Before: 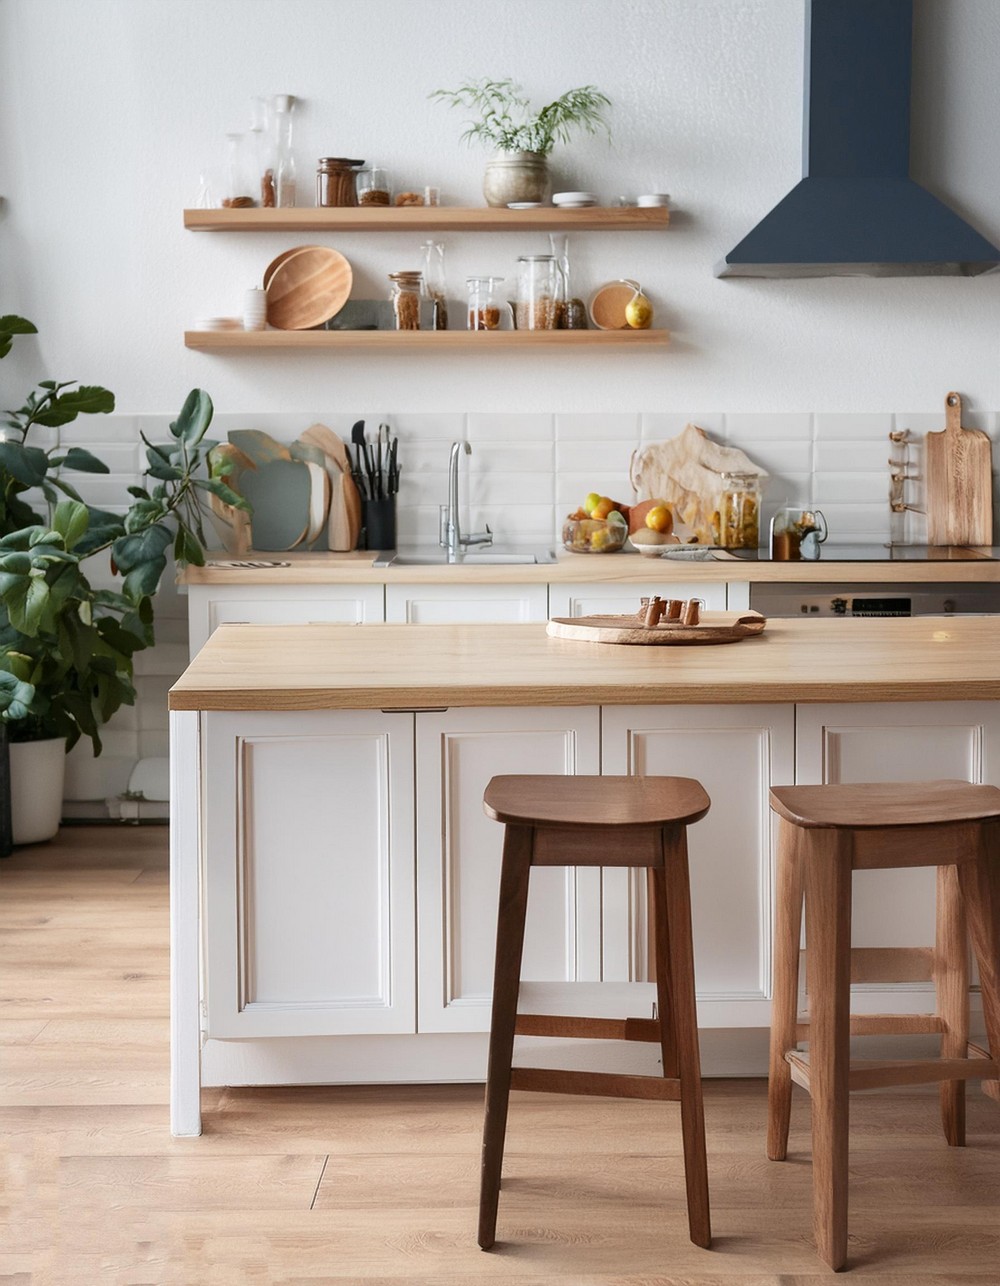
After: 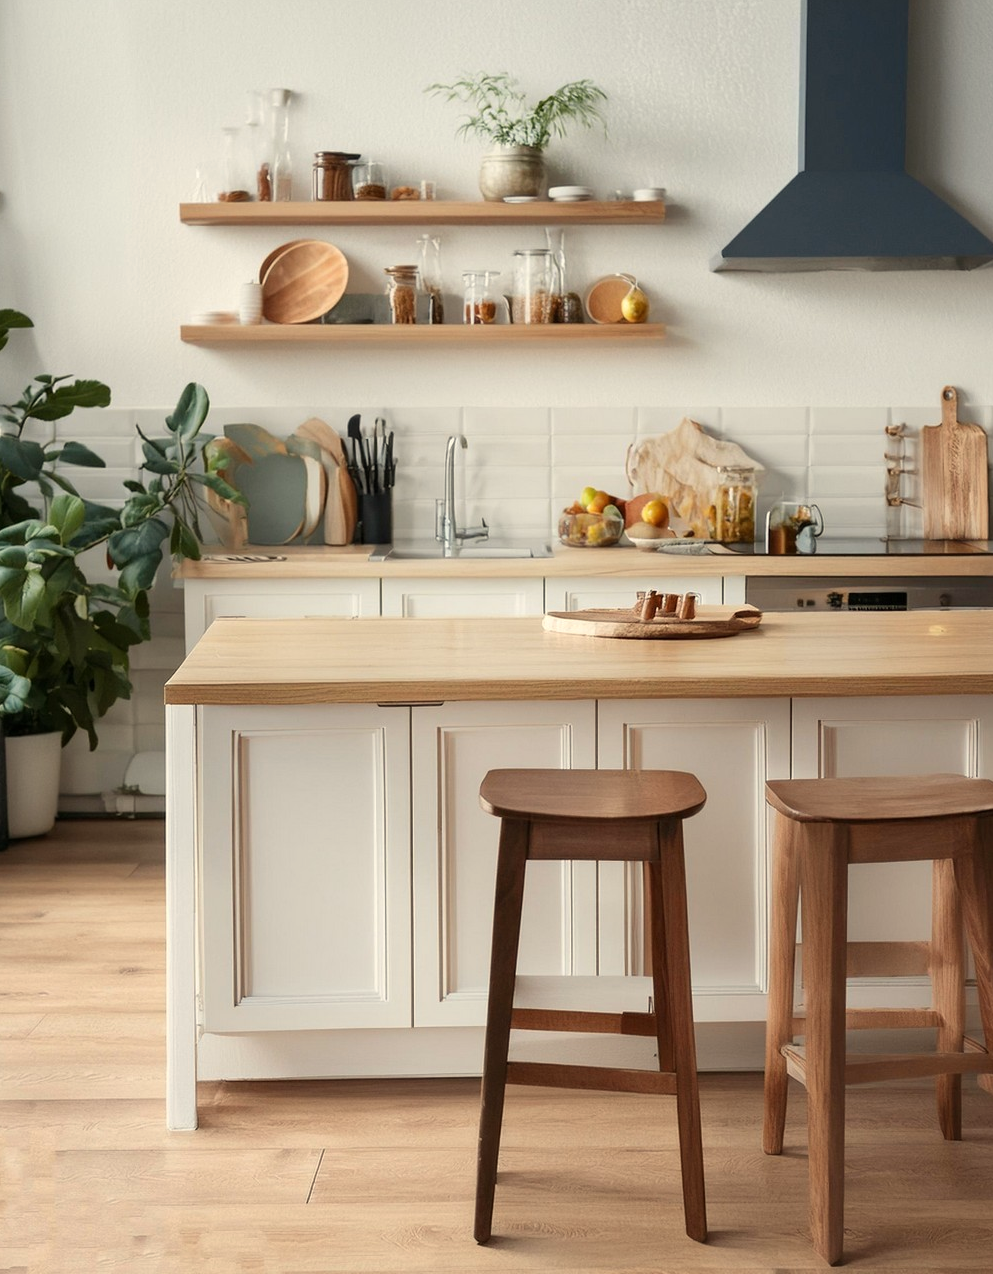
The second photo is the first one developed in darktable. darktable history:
crop: left 0.434%, top 0.485%, right 0.244%, bottom 0.386%
white balance: red 1.029, blue 0.92
